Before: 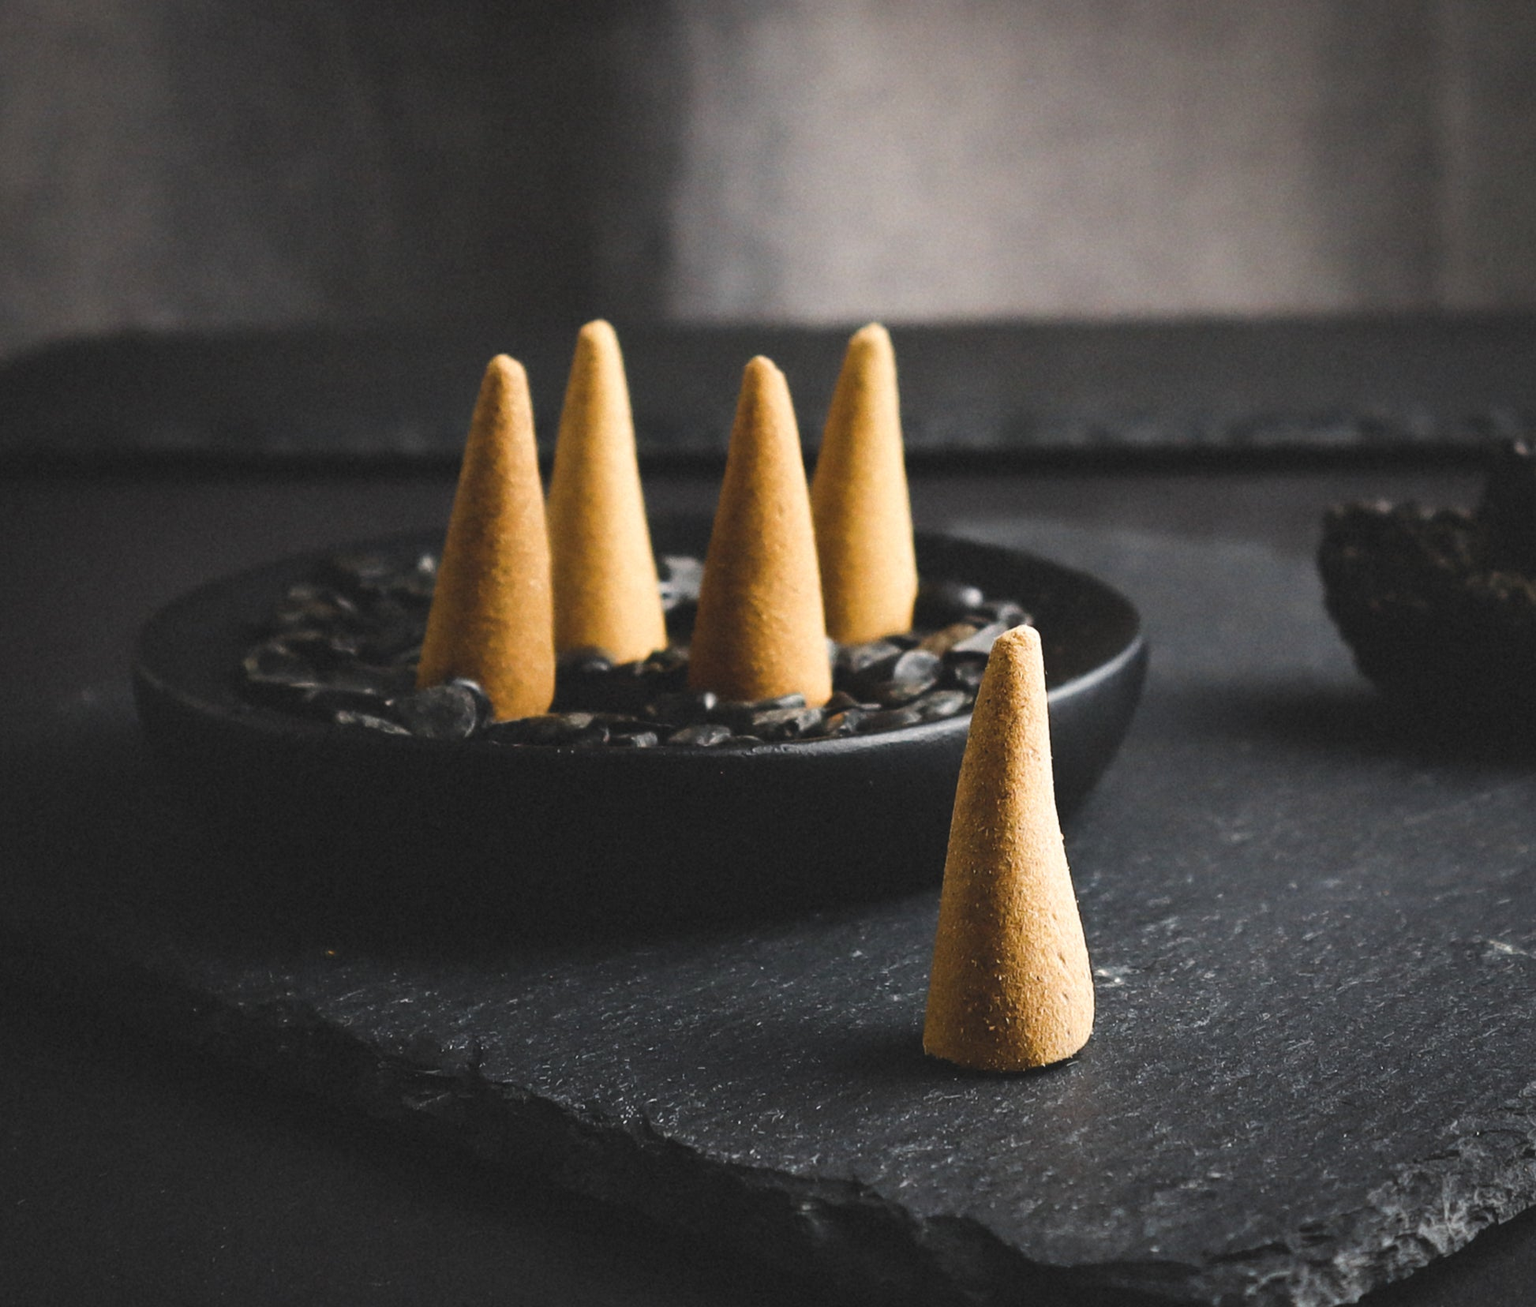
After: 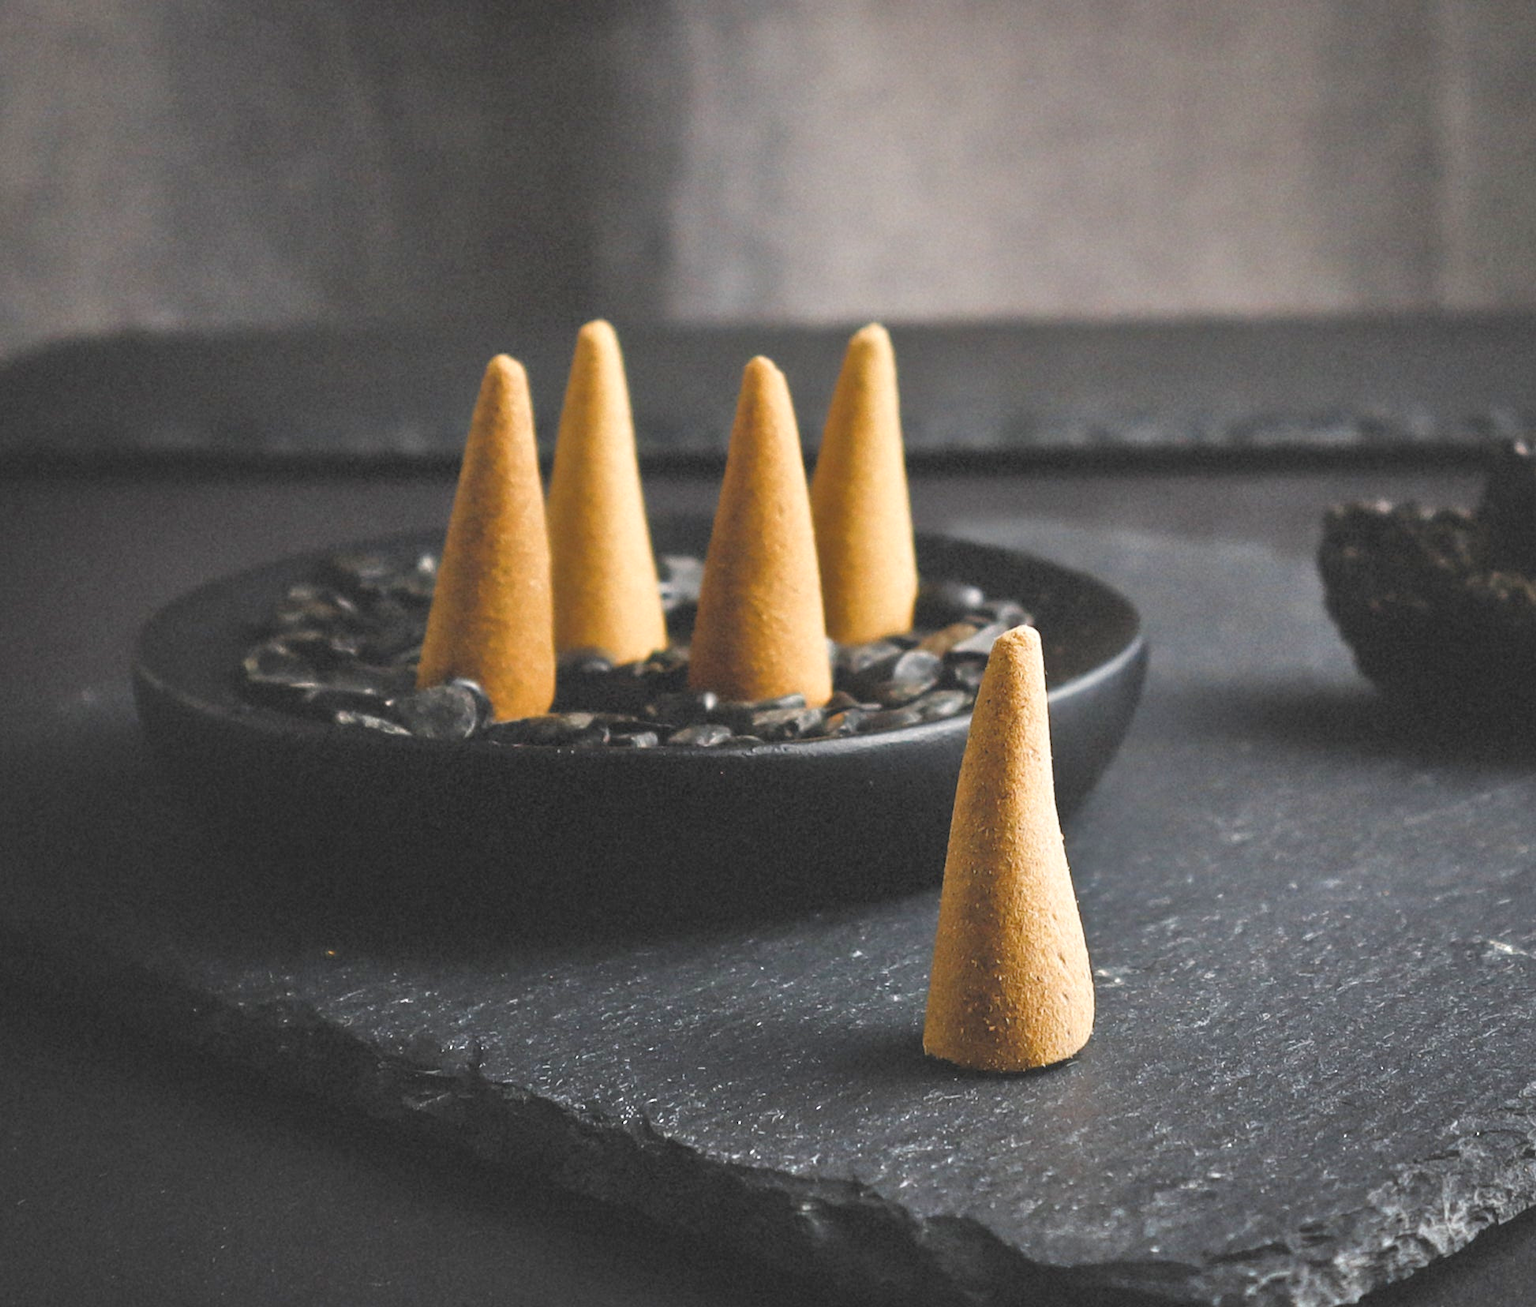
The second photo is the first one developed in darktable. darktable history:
tone equalizer: -7 EV 0.14 EV, -6 EV 0.579 EV, -5 EV 1.17 EV, -4 EV 1.3 EV, -3 EV 1.17 EV, -2 EV 0.6 EV, -1 EV 0.146 EV
